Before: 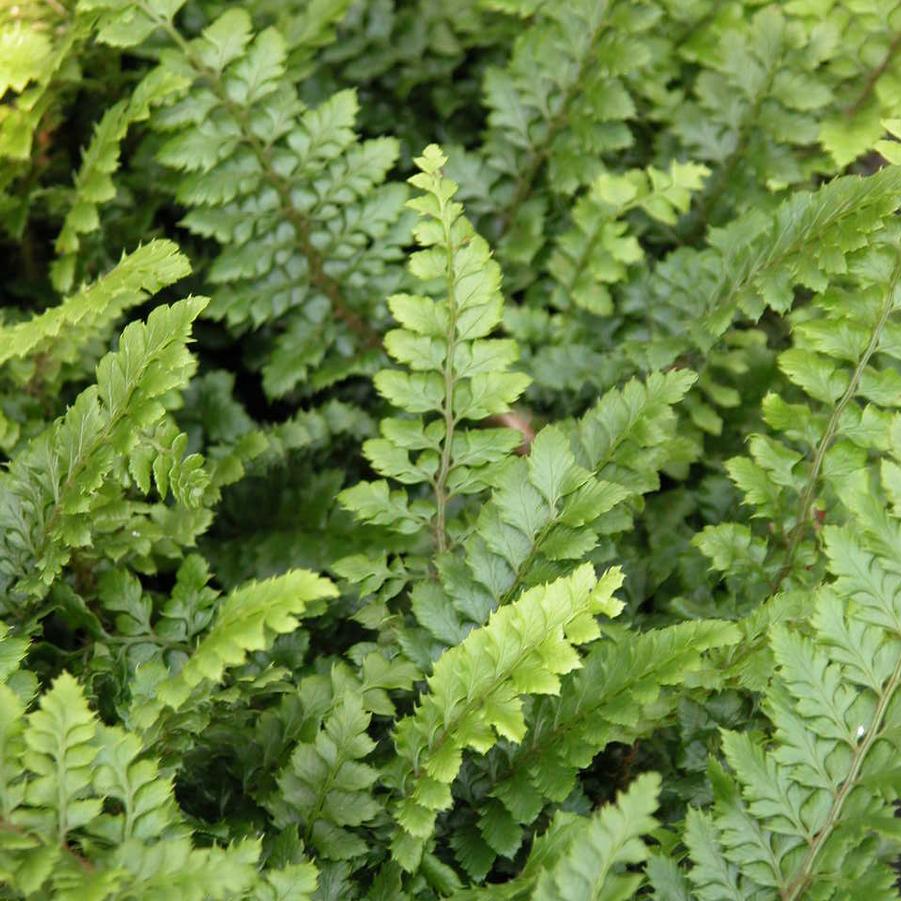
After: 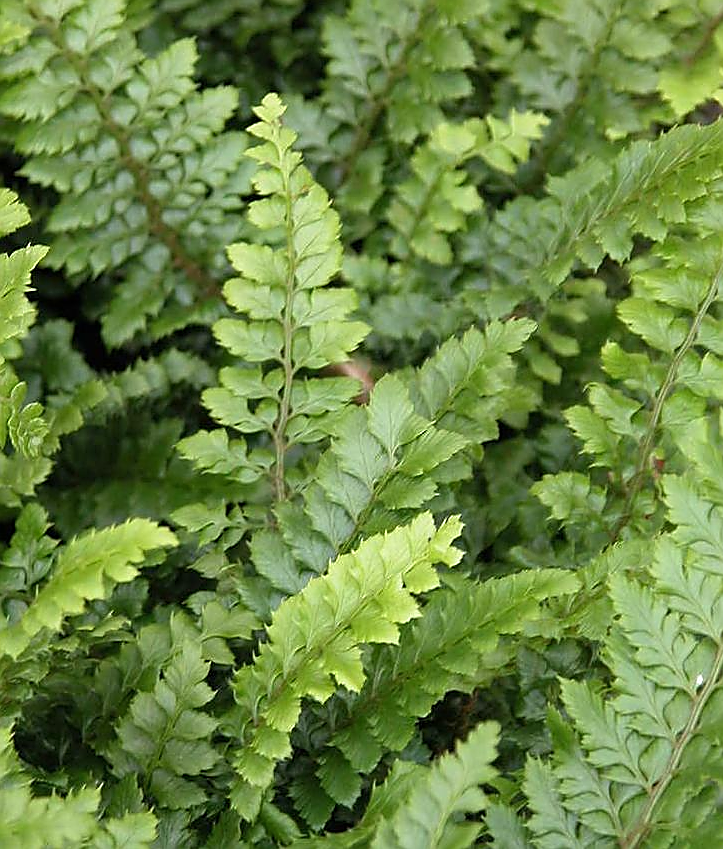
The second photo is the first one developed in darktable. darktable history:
crop and rotate: left 17.917%, top 5.742%, right 1.815%
sharpen: radius 1.373, amount 1.242, threshold 0.622
